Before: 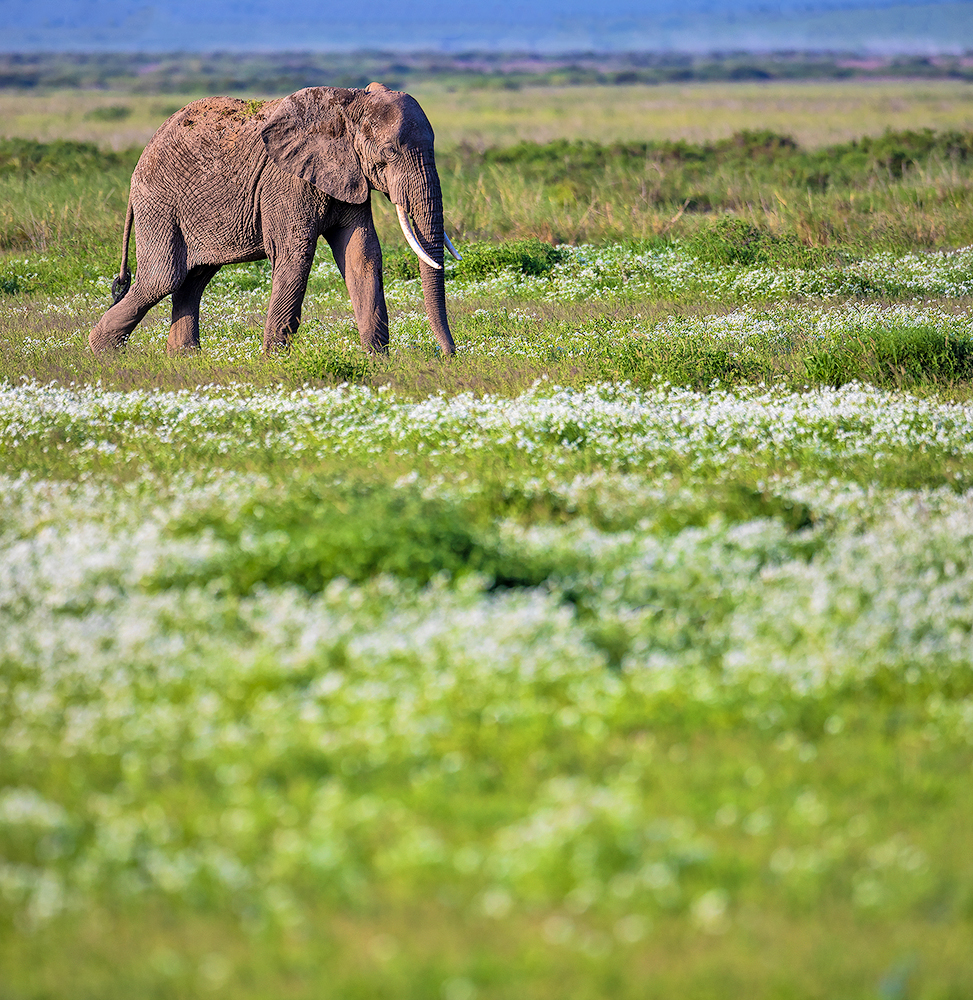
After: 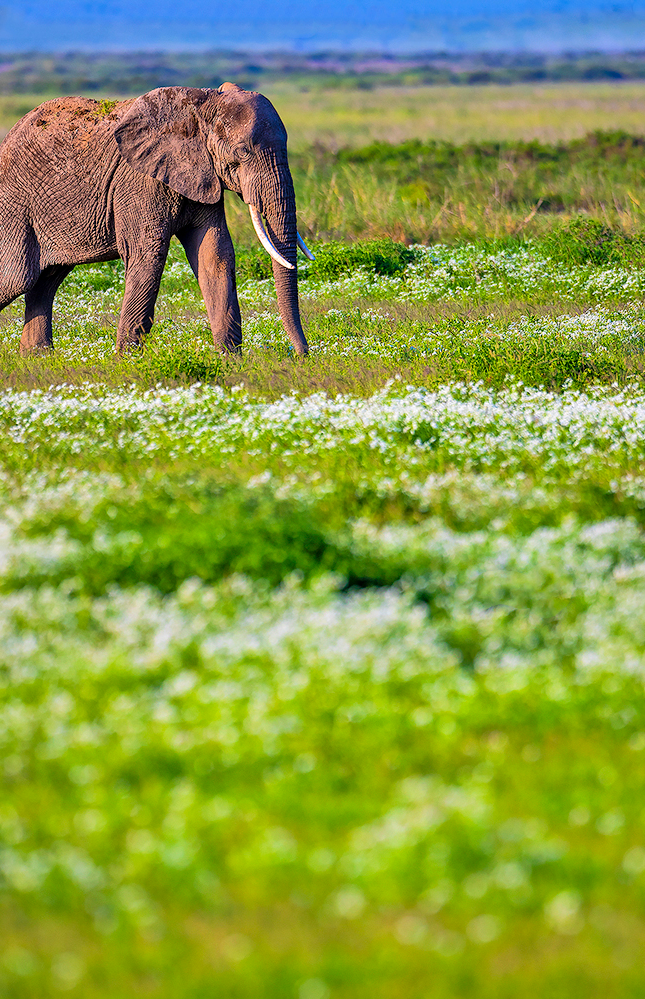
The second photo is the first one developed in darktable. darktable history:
contrast brightness saturation: brightness -0.02, saturation 0.349
crop and rotate: left 15.178%, right 18.467%
